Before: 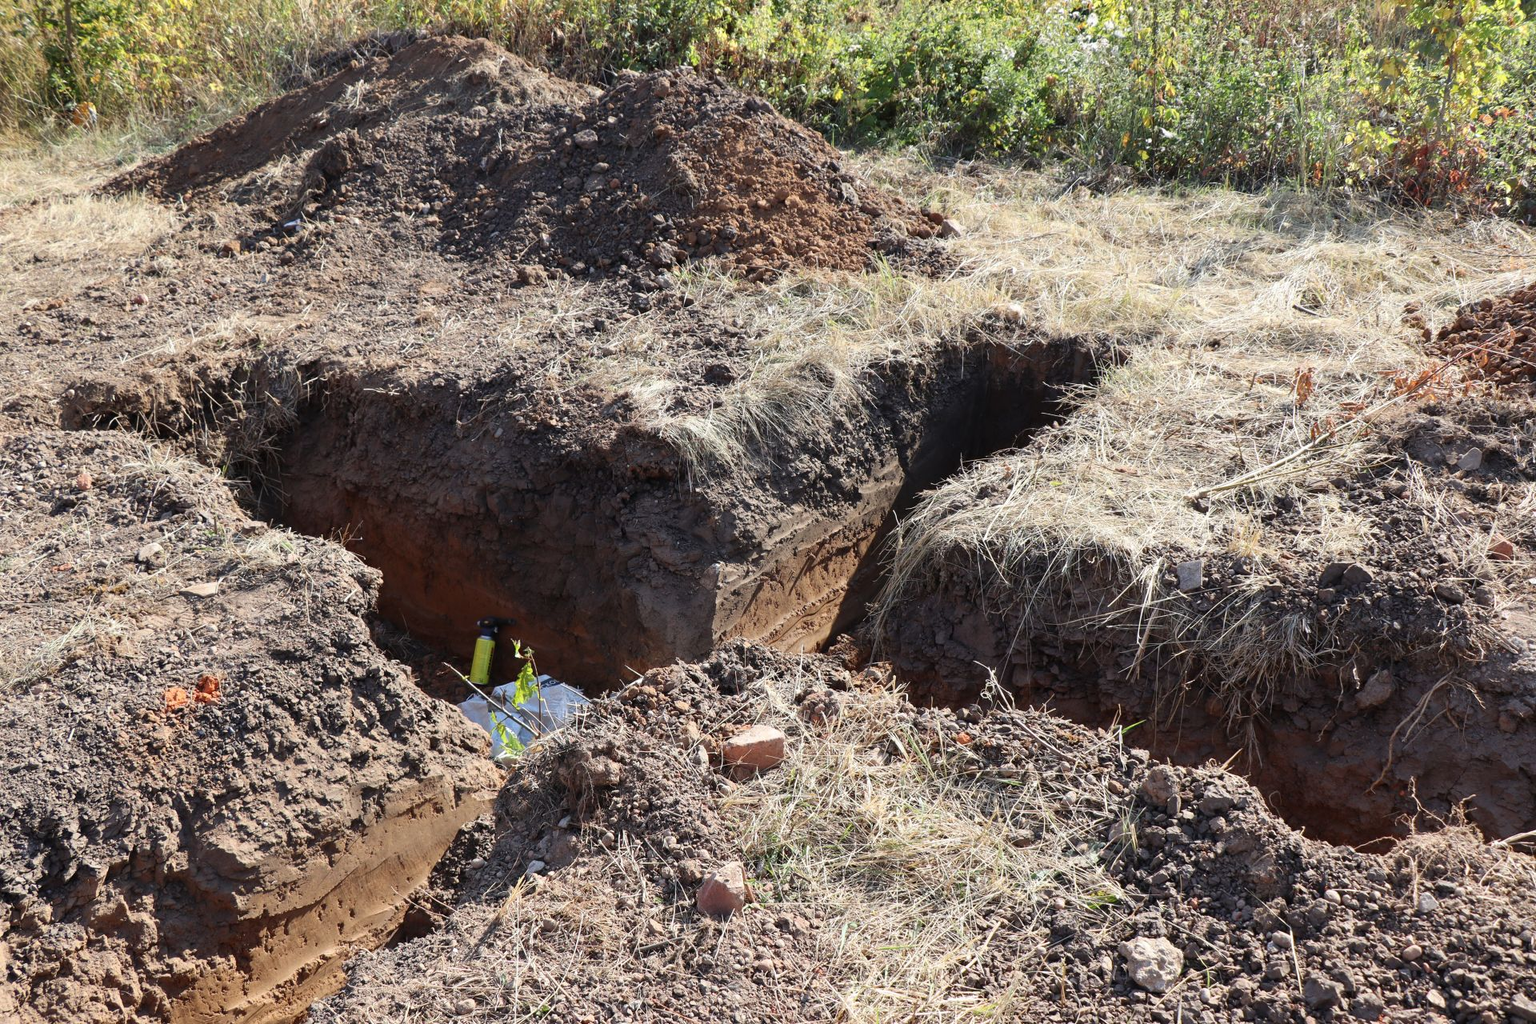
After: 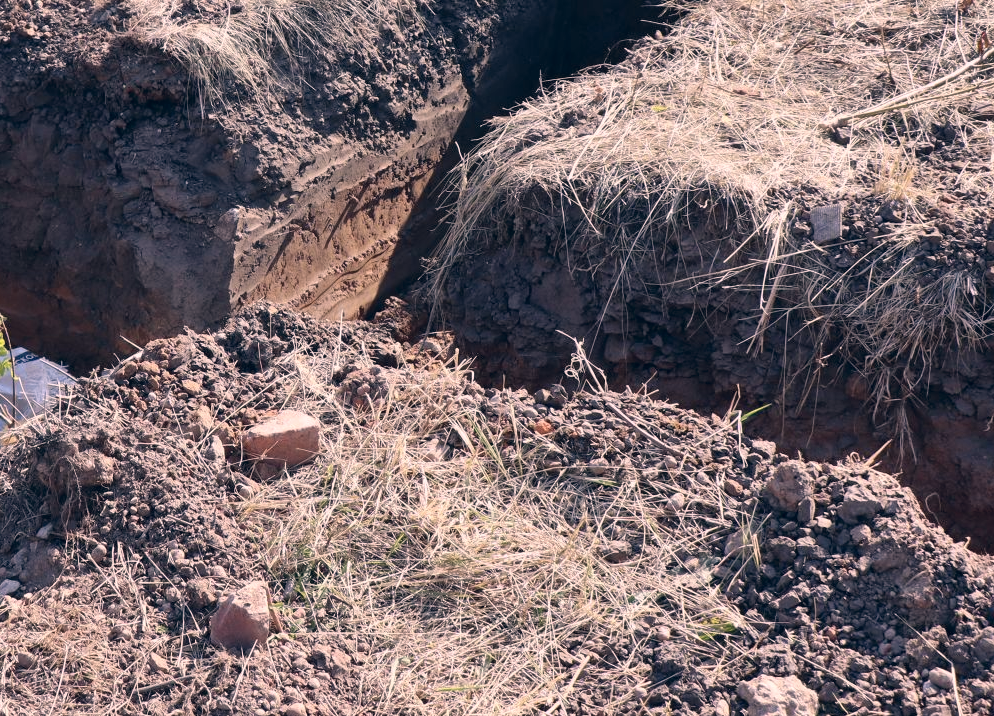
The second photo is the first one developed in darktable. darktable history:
shadows and highlights: highlights color adjustment 0%, low approximation 0.01, soften with gaussian
crop: left 34.479%, top 38.822%, right 13.718%, bottom 5.172%
color correction: highlights a* 14.46, highlights b* 5.85, shadows a* -5.53, shadows b* -15.24, saturation 0.85
